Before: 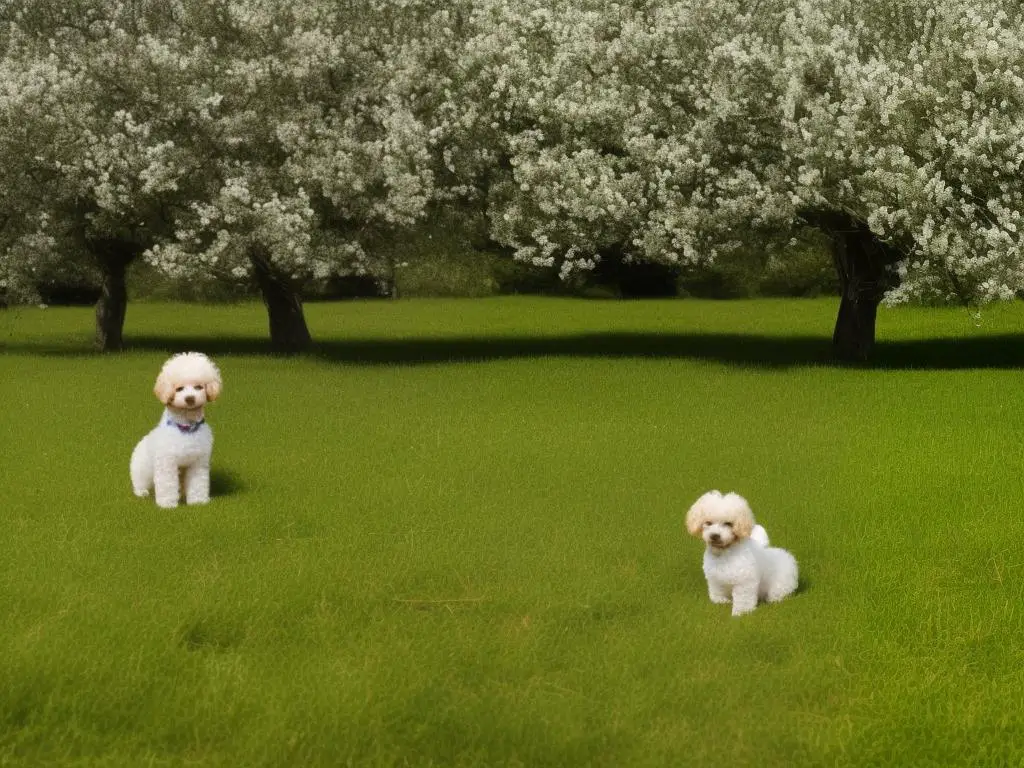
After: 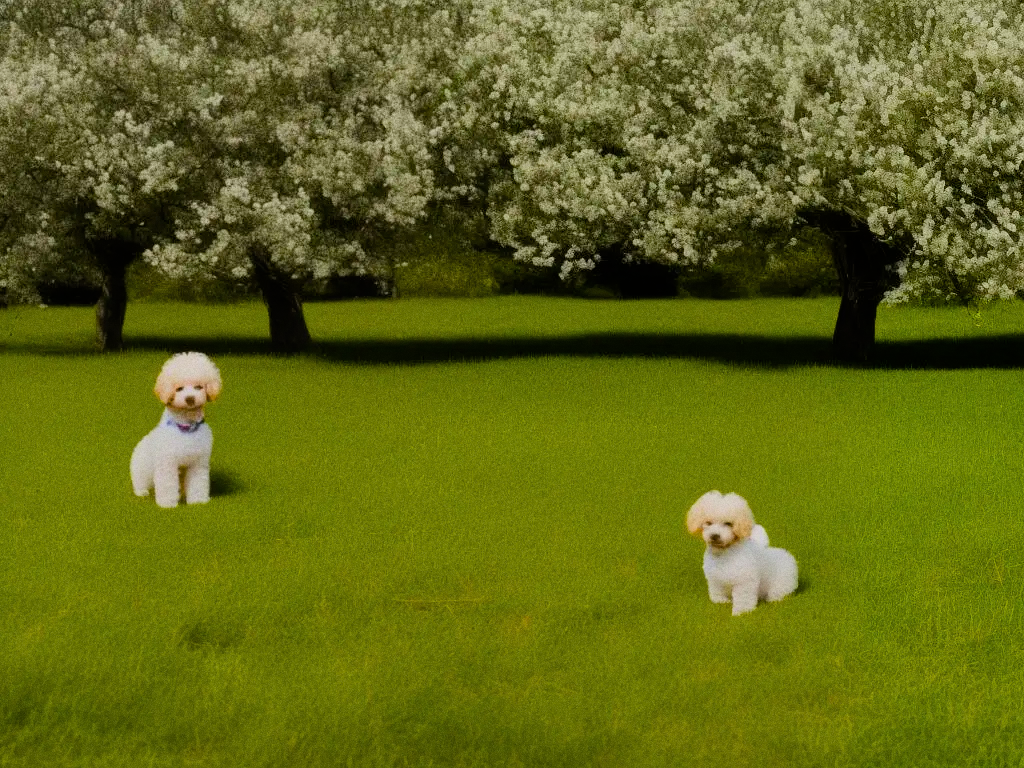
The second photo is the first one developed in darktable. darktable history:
grain: coarseness 0.09 ISO
color balance rgb: linear chroma grading › global chroma 15%, perceptual saturation grading › global saturation 30%
exposure: compensate highlight preservation false
filmic rgb: black relative exposure -7.65 EV, white relative exposure 4.56 EV, hardness 3.61, color science v6 (2022)
